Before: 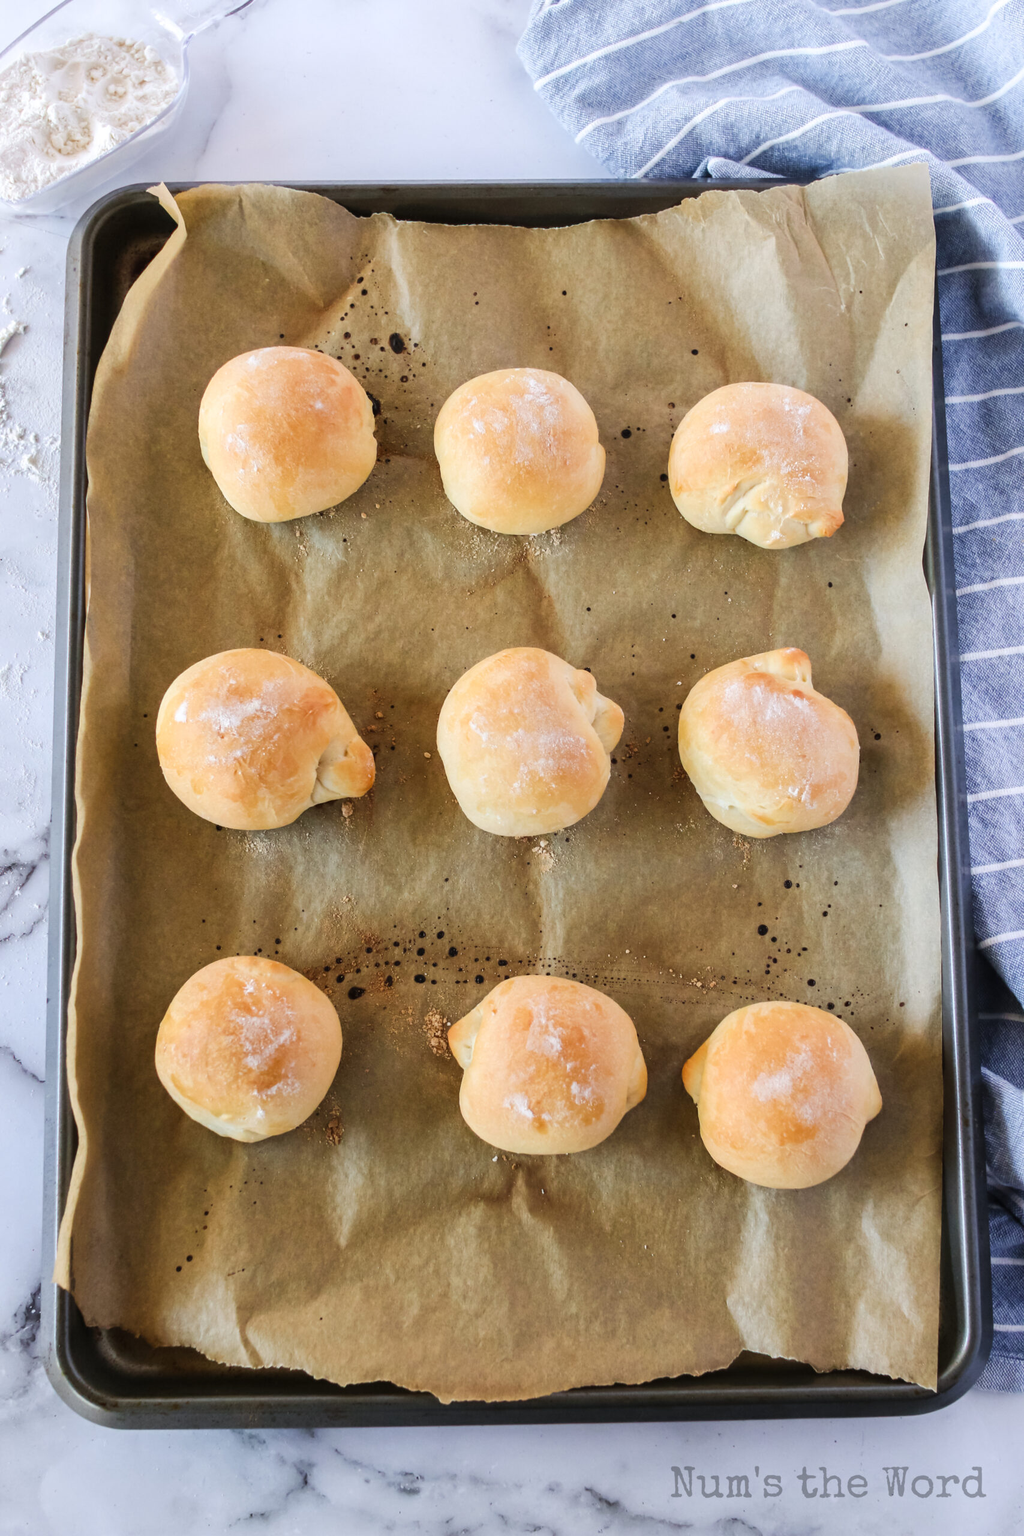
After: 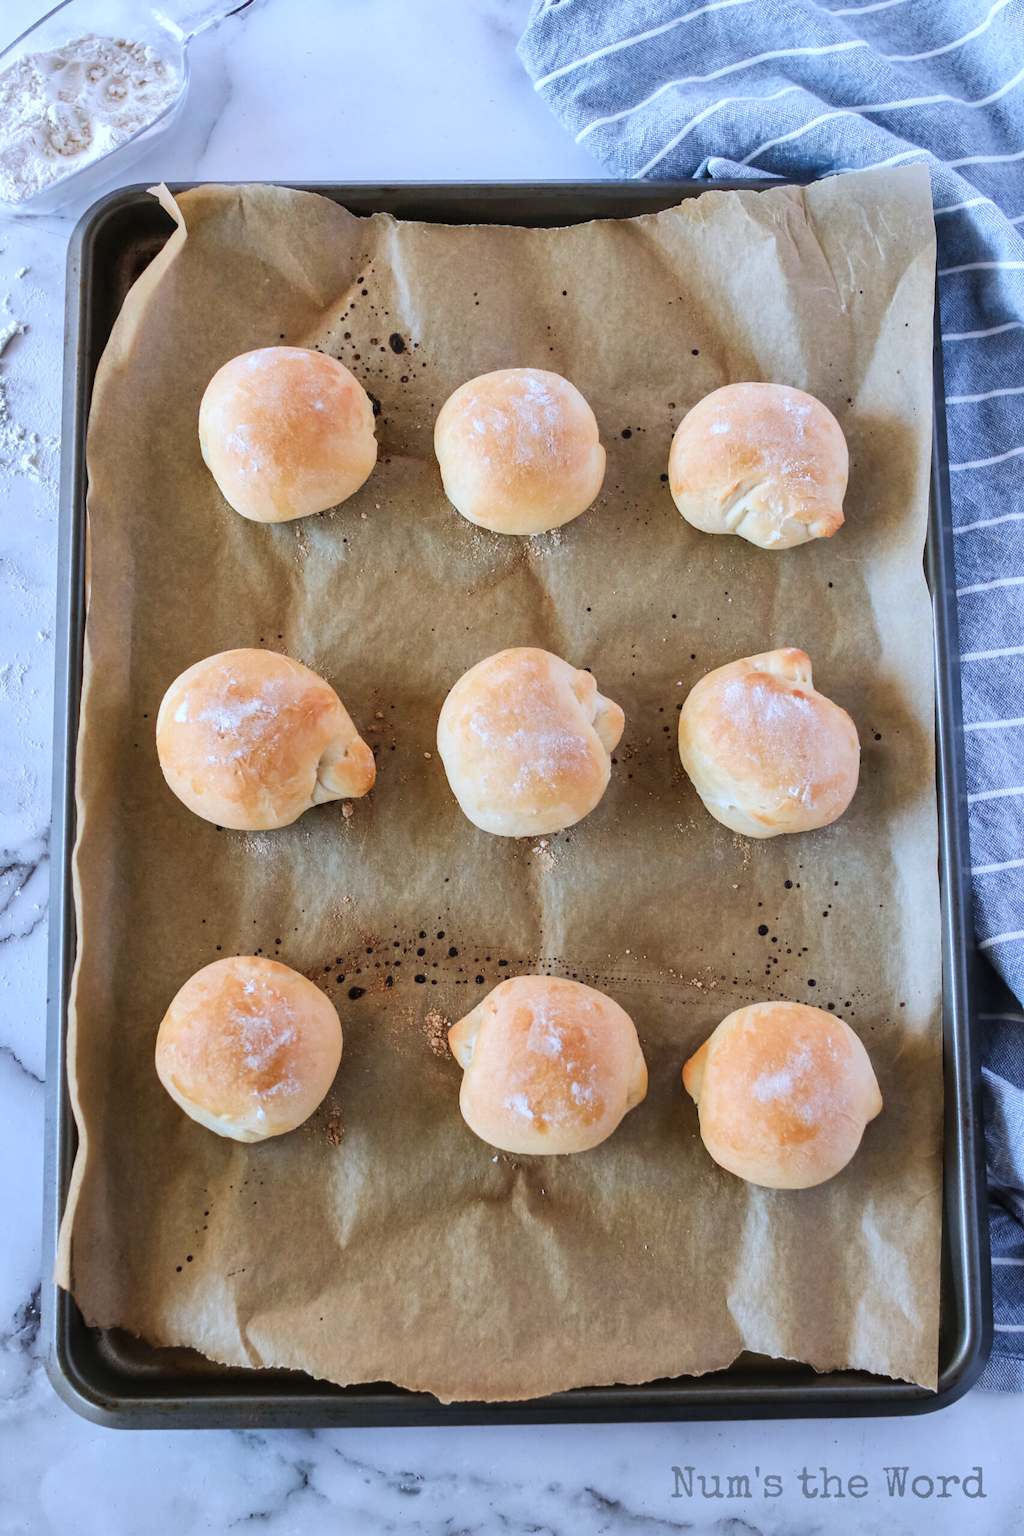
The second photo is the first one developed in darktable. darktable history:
color correction: highlights a* -2.24, highlights b* -18.1
shadows and highlights: shadows 60, soften with gaussian
